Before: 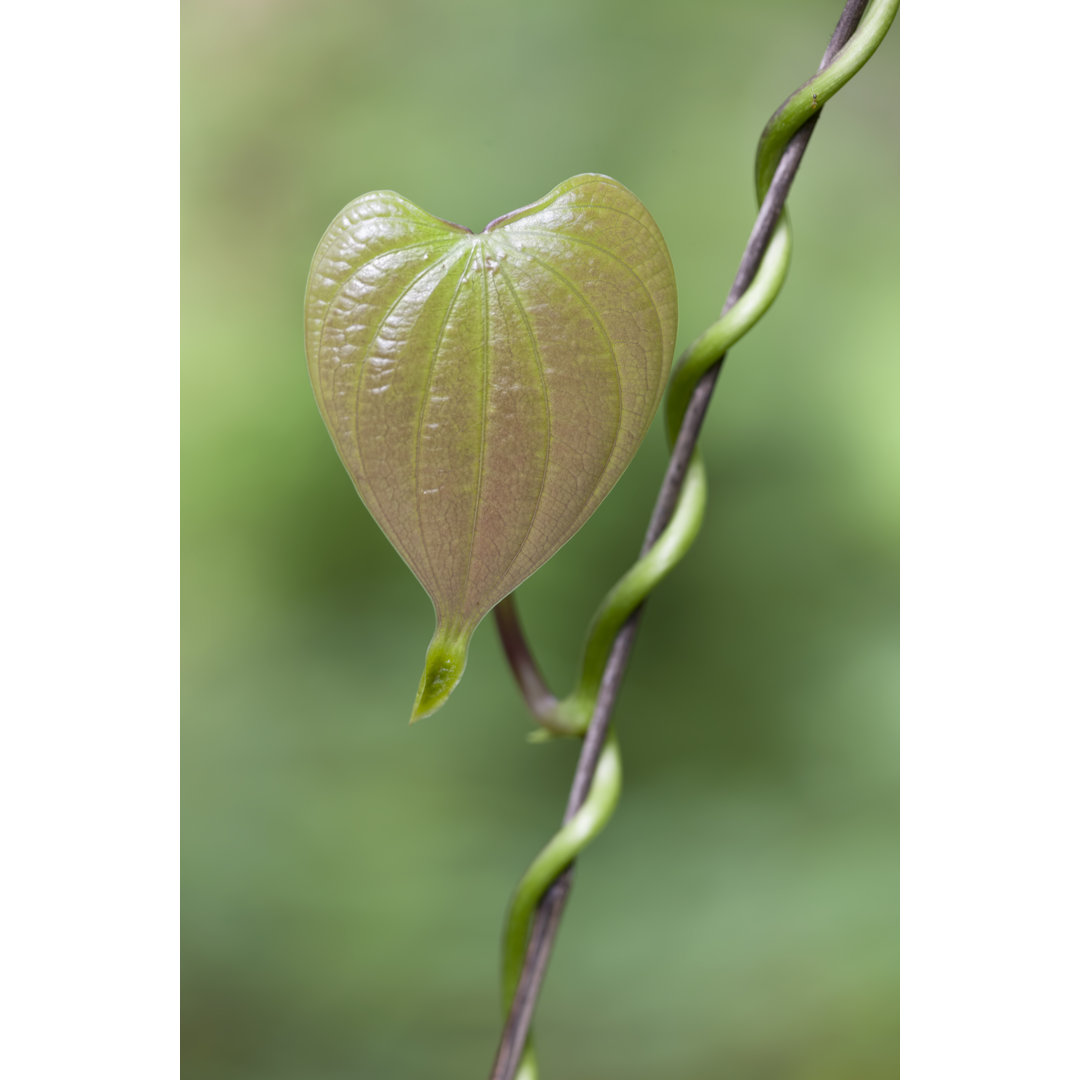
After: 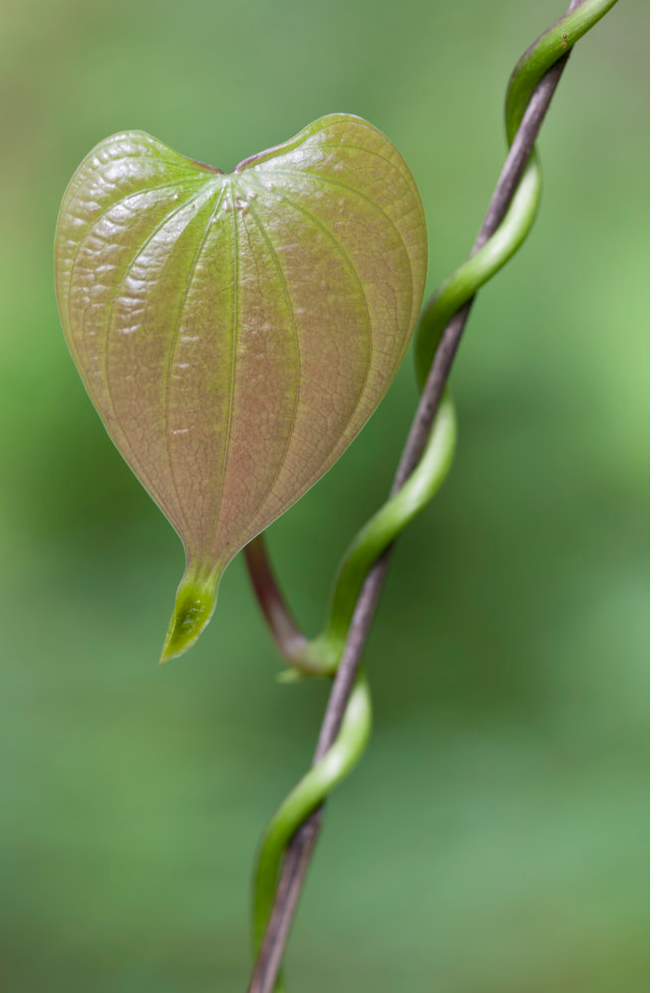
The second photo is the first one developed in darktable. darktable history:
shadows and highlights: on, module defaults
crop and rotate: left 23.195%, top 5.648%, right 14.764%, bottom 2.324%
